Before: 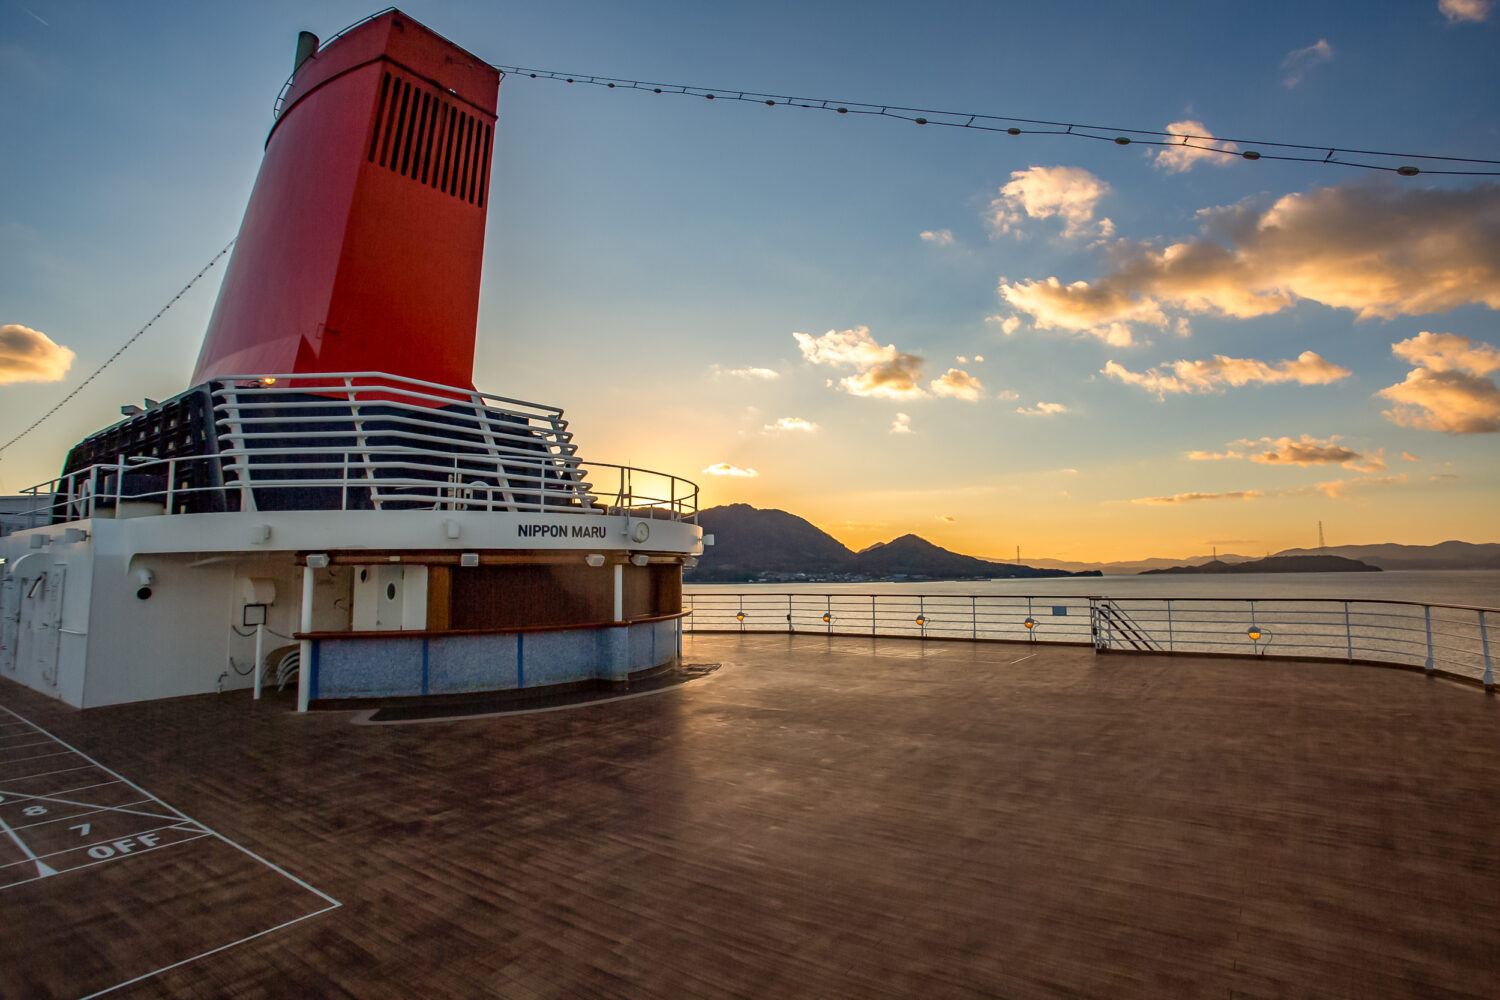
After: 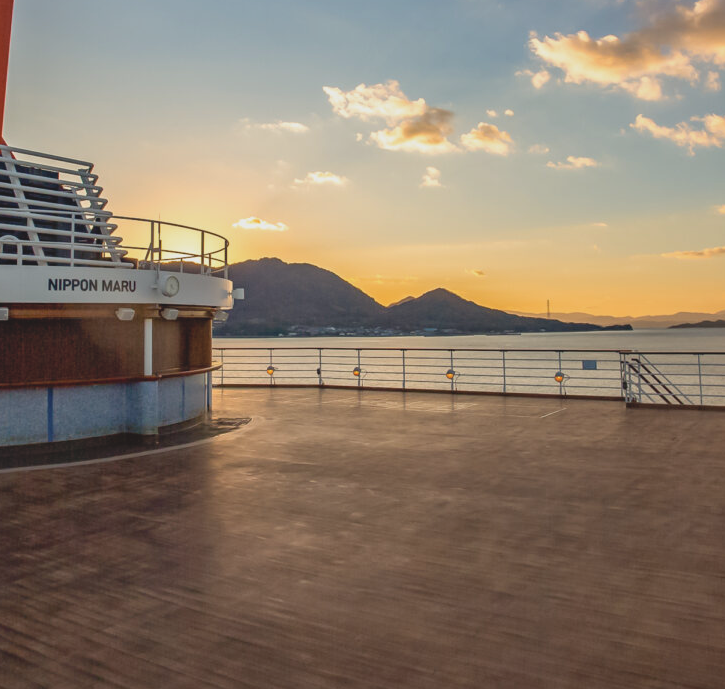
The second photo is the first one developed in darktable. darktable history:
contrast brightness saturation: contrast -0.163, brightness 0.043, saturation -0.12
crop: left 31.372%, top 24.691%, right 20.24%, bottom 6.374%
